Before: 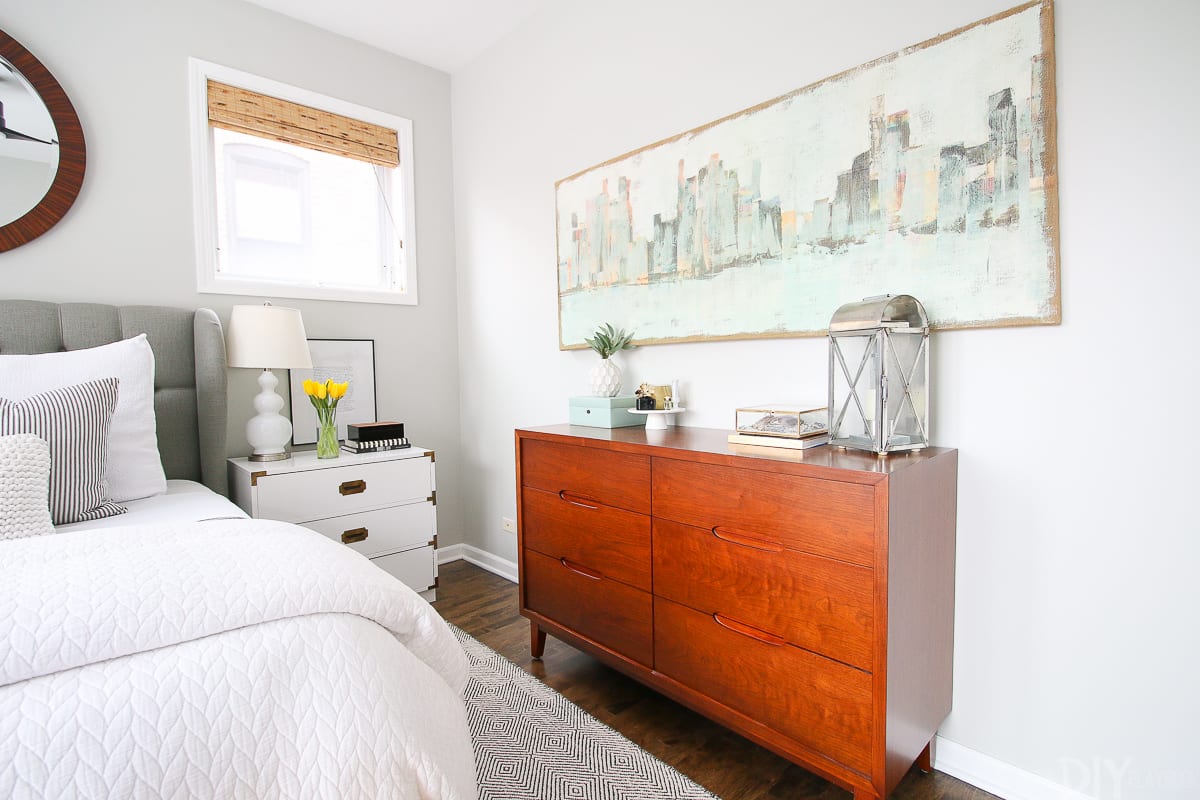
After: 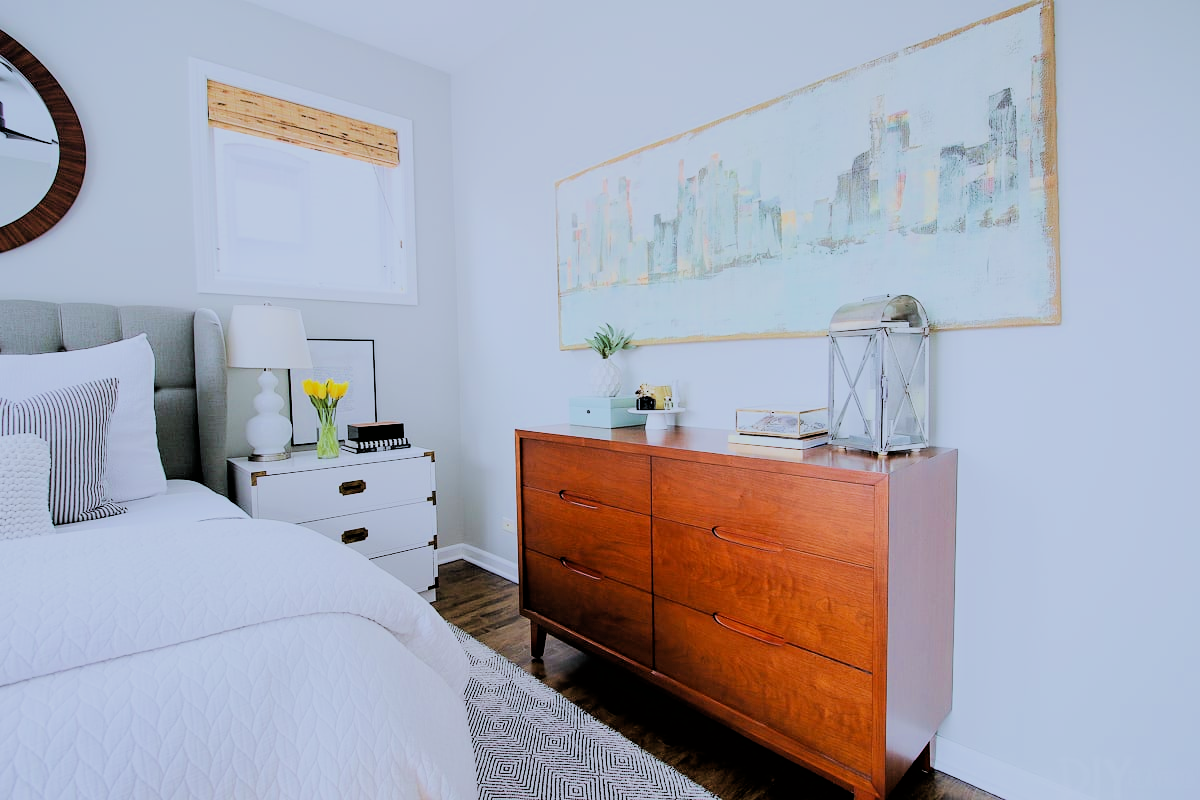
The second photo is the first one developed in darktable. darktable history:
filmic rgb: black relative exposure -3.21 EV, white relative exposure 7.02 EV, hardness 1.46, contrast 1.35
velvia: strength 39.63%
white balance: red 0.931, blue 1.11
